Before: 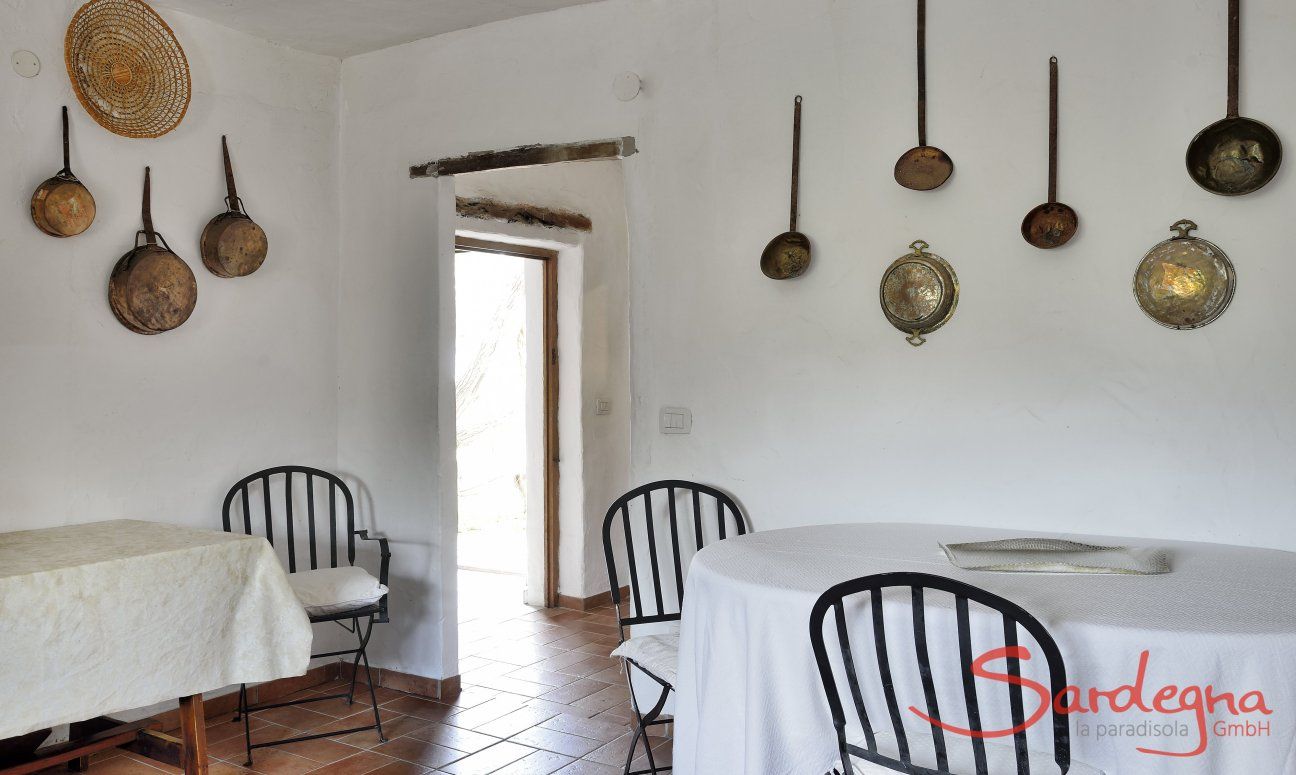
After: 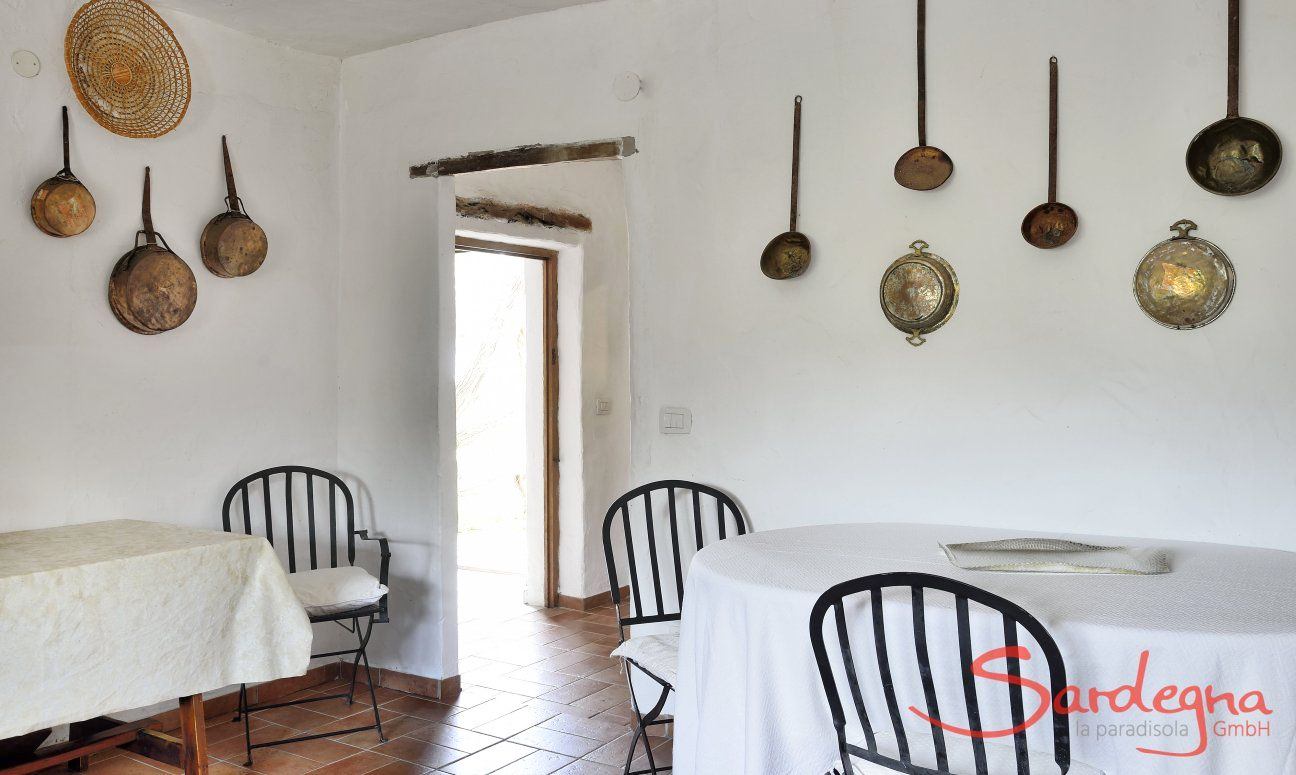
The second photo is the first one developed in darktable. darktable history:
shadows and highlights: shadows -0.512, highlights 41.6, shadows color adjustment 98.01%, highlights color adjustment 57.87%
levels: white 99.88%, levels [0, 0.478, 1]
